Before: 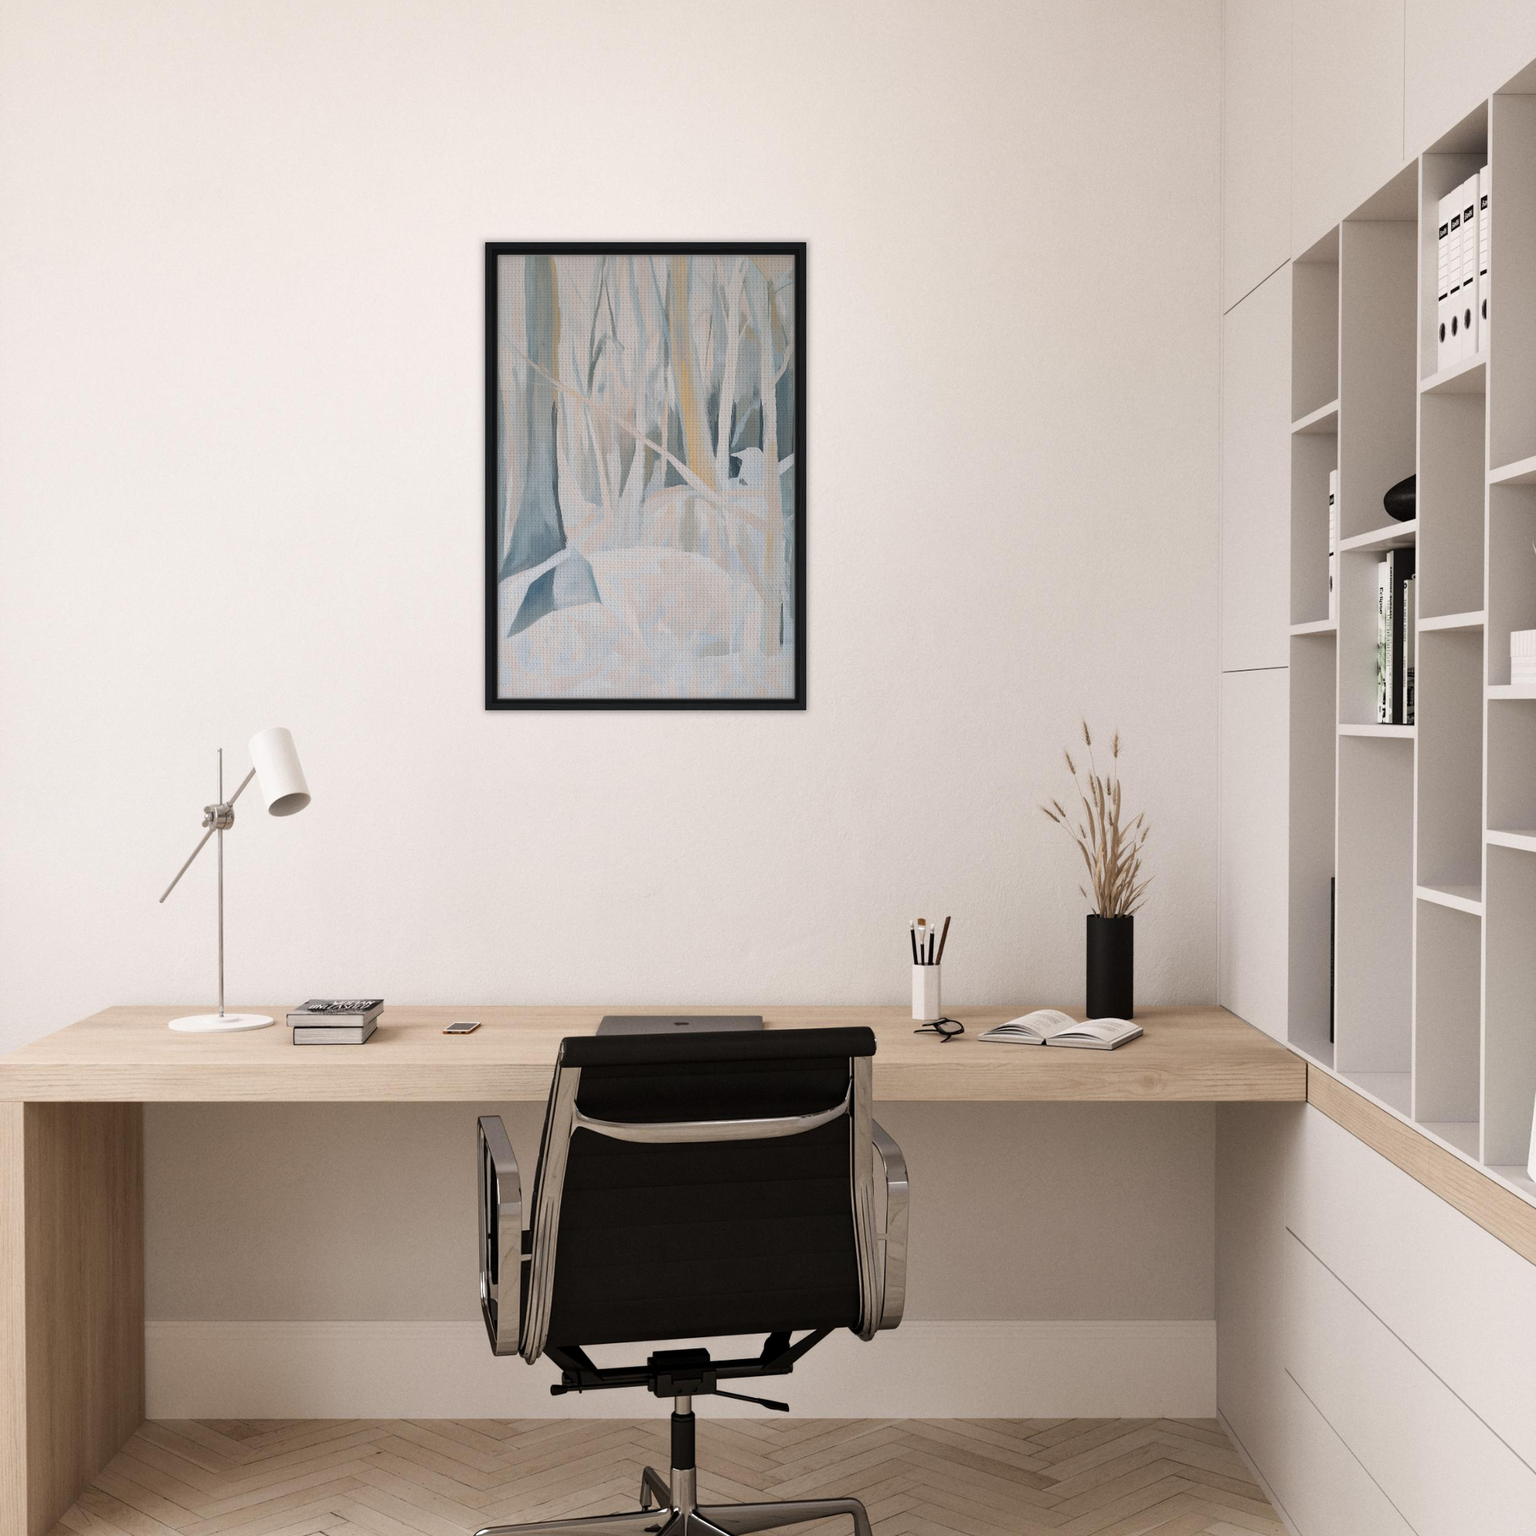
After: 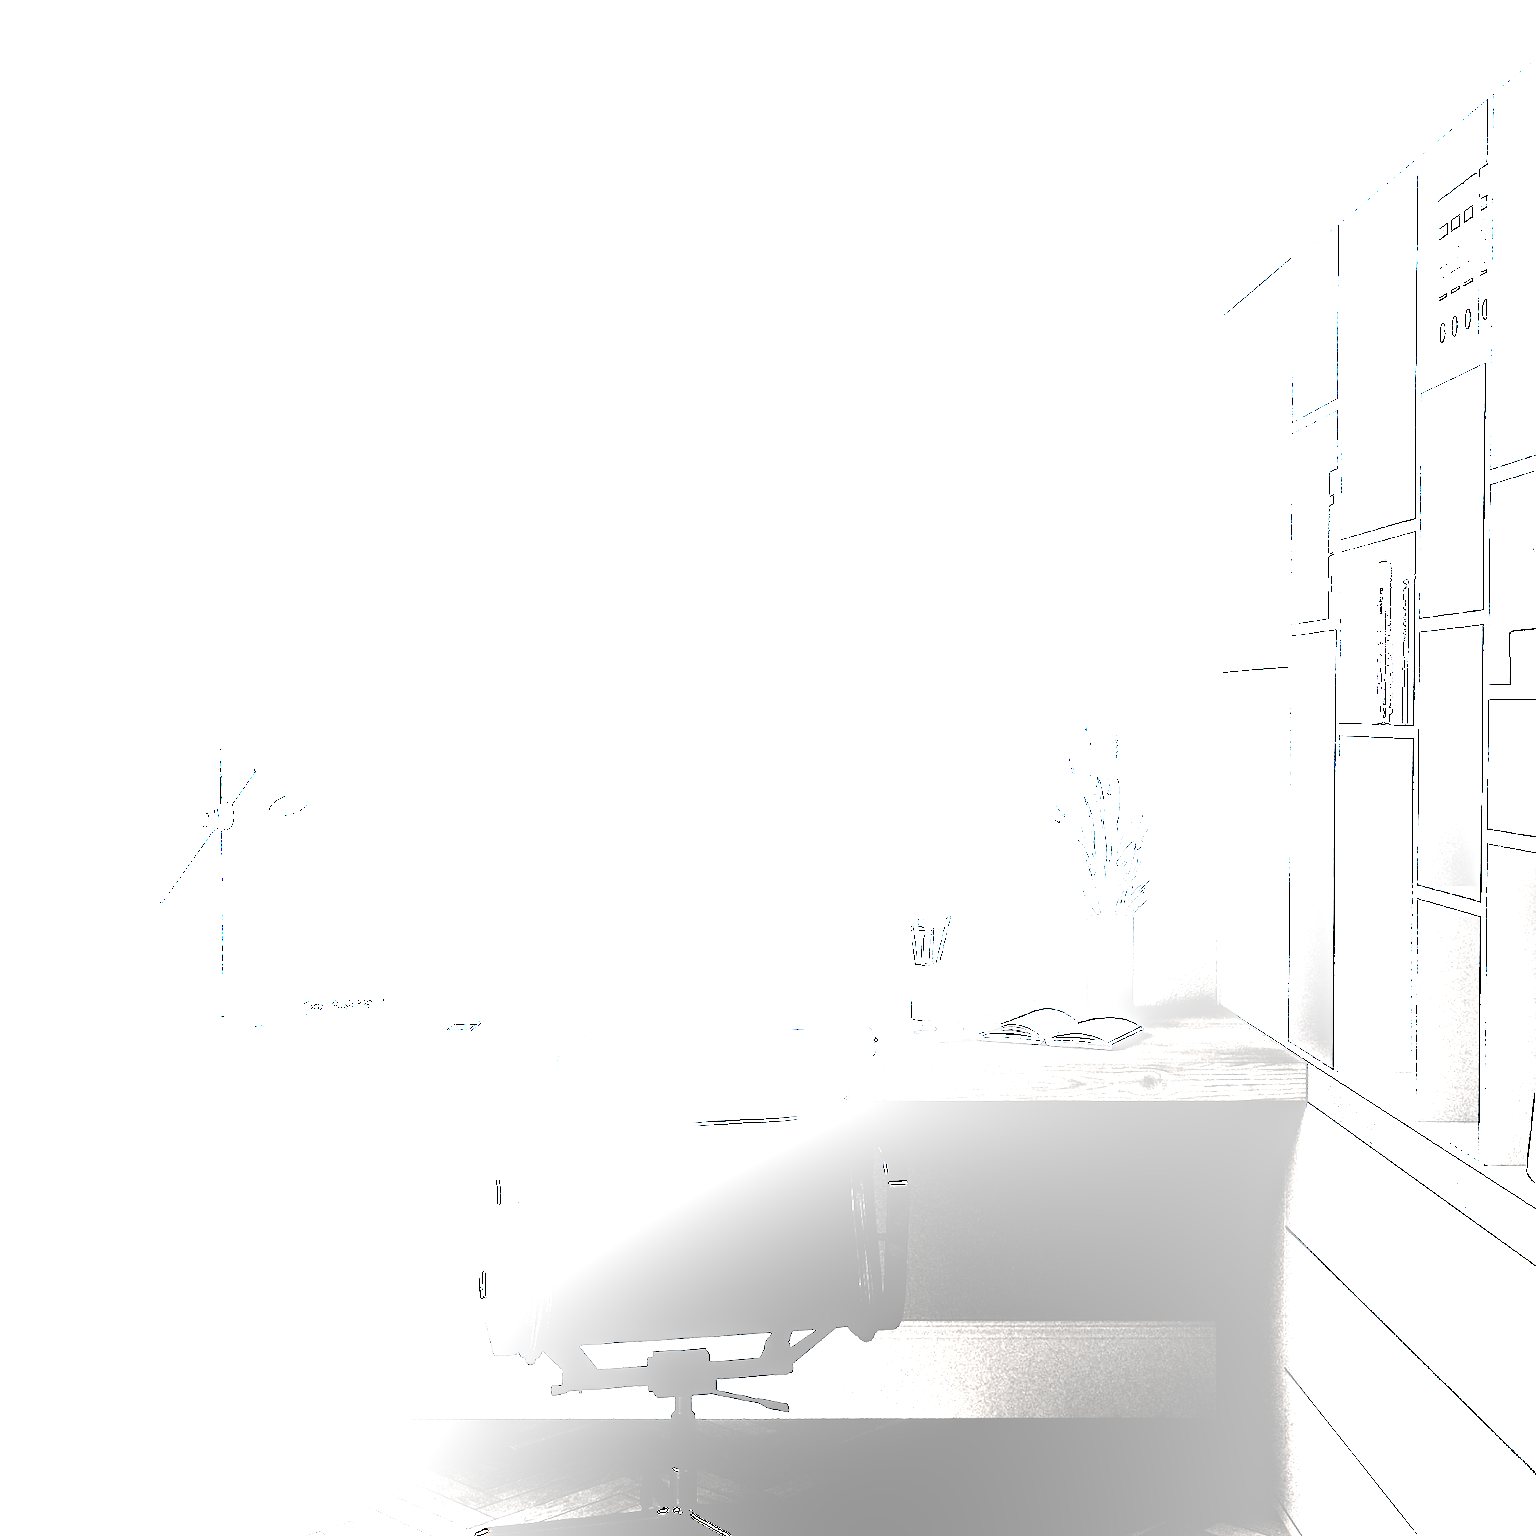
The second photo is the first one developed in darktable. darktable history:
local contrast: detail 130%
levels: levels [0.721, 0.937, 0.997]
exposure: black level correction 0, exposure 1.2 EV, compensate exposure bias true, compensate highlight preservation false
